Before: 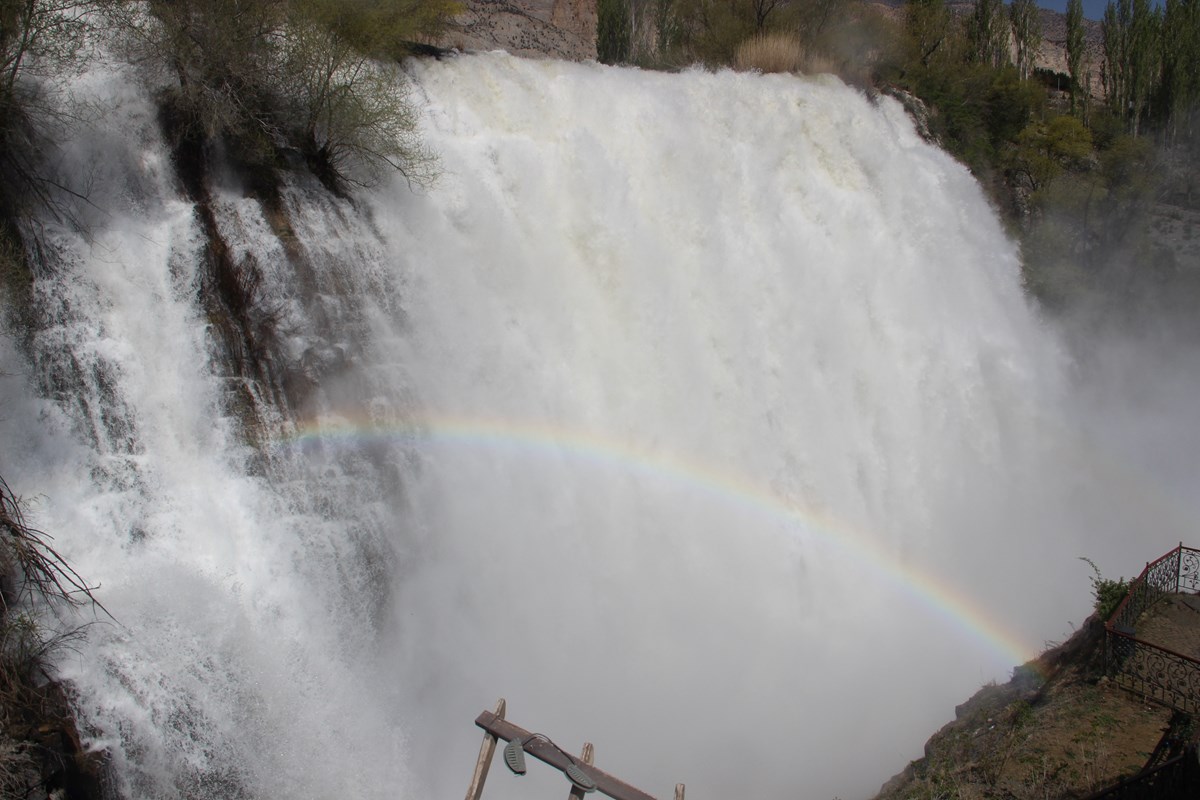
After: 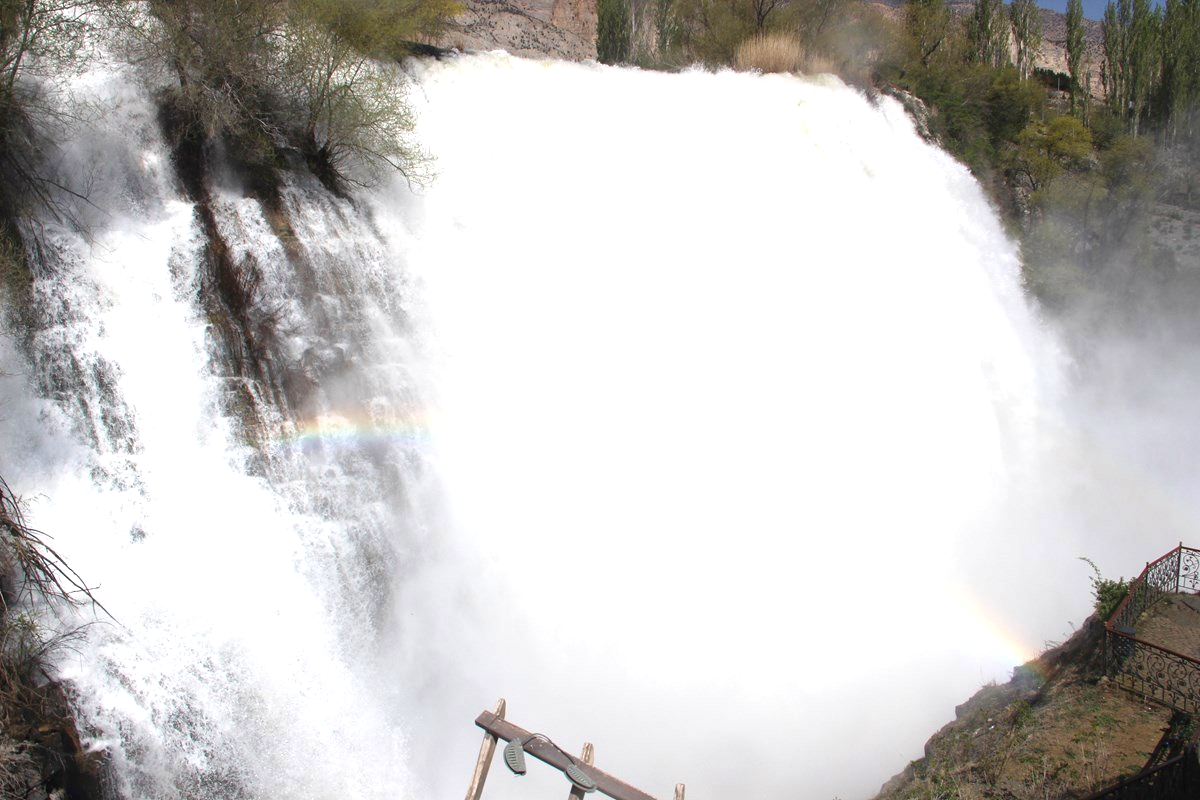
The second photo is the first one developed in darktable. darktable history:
exposure: black level correction 0, exposure 1.279 EV, compensate highlight preservation false
